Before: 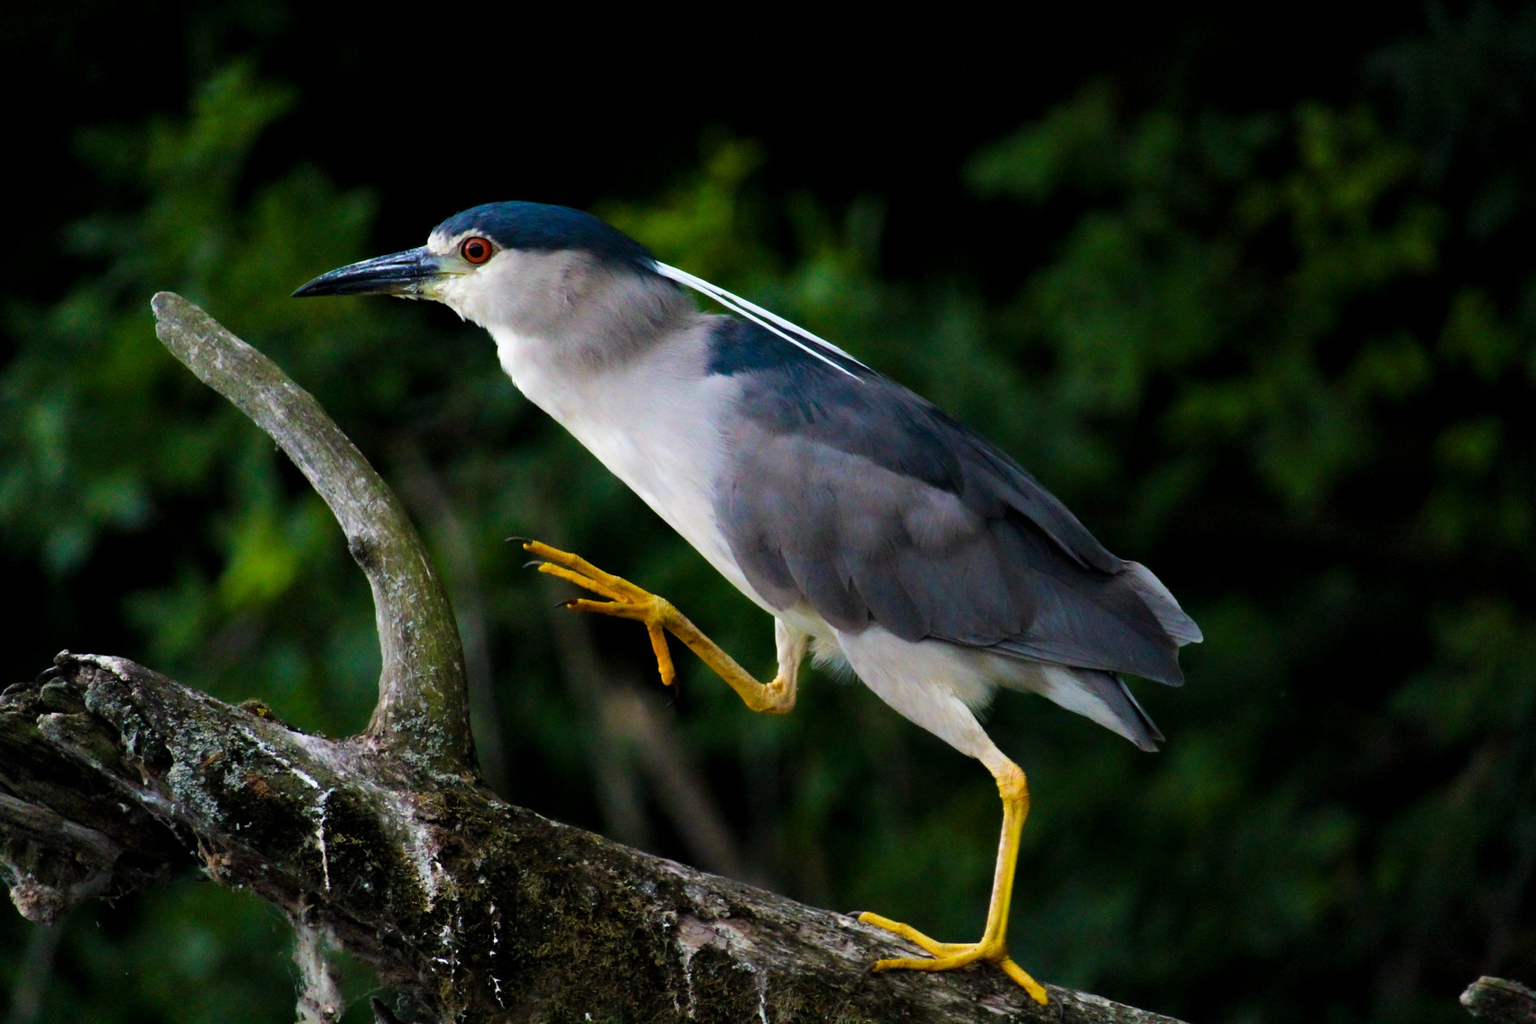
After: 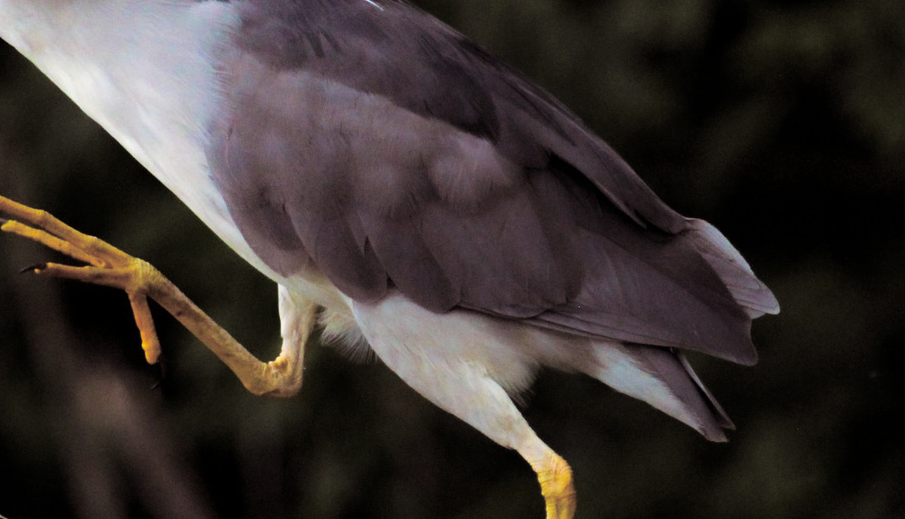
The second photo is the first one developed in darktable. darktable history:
crop: left 35.03%, top 36.625%, right 14.663%, bottom 20.057%
split-toning: shadows › saturation 0.24, highlights › hue 54°, highlights › saturation 0.24
